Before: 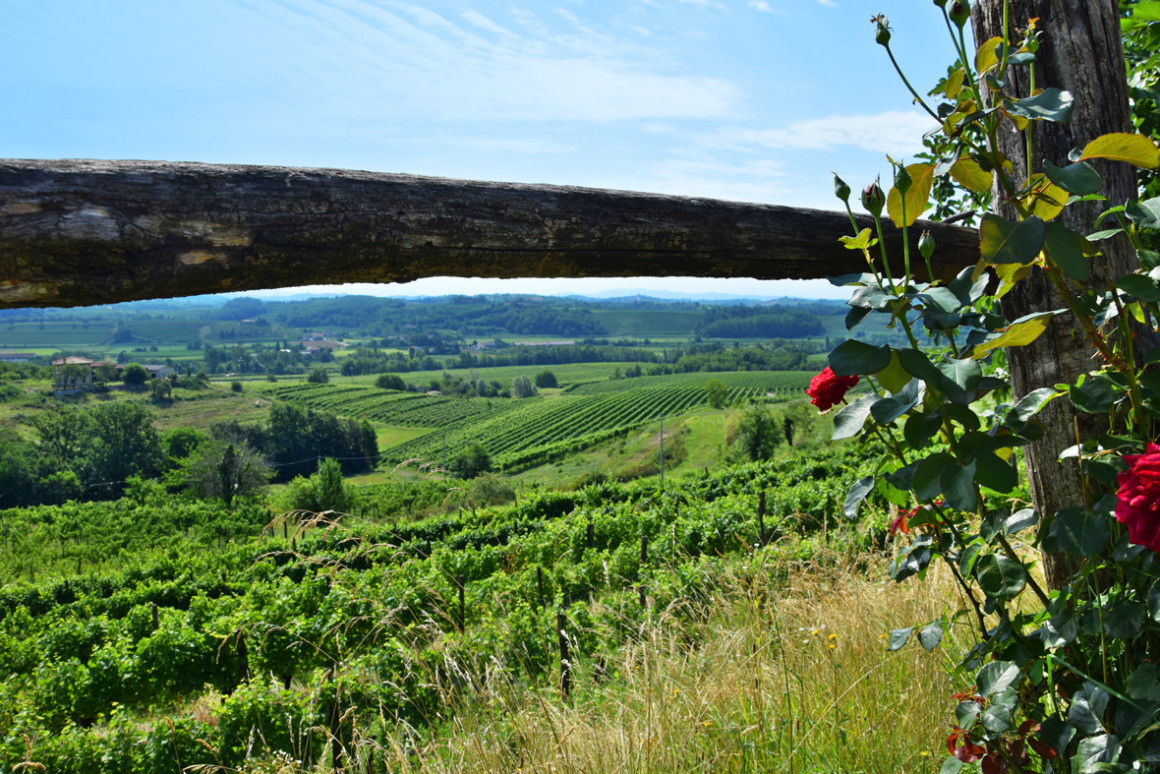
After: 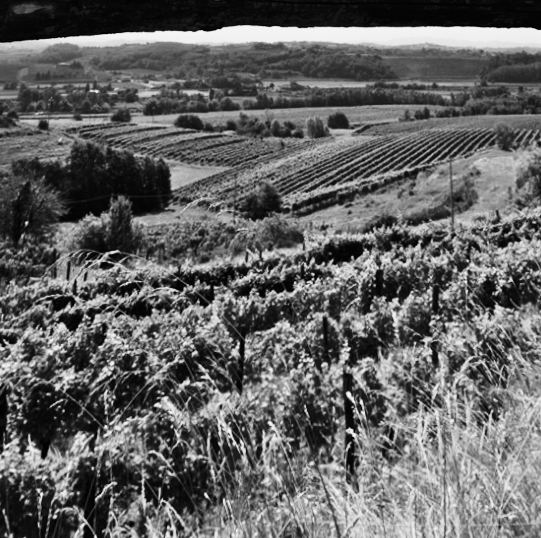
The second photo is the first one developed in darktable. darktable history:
rgb levels: mode RGB, independent channels, levels [[0, 0.474, 1], [0, 0.5, 1], [0, 0.5, 1]]
crop: left 8.966%, top 23.852%, right 34.699%, bottom 4.703%
rotate and perspective: rotation 0.72°, lens shift (vertical) -0.352, lens shift (horizontal) -0.051, crop left 0.152, crop right 0.859, crop top 0.019, crop bottom 0.964
contrast brightness saturation: contrast 0.32, brightness -0.08, saturation 0.17
monochrome: a -35.87, b 49.73, size 1.7
